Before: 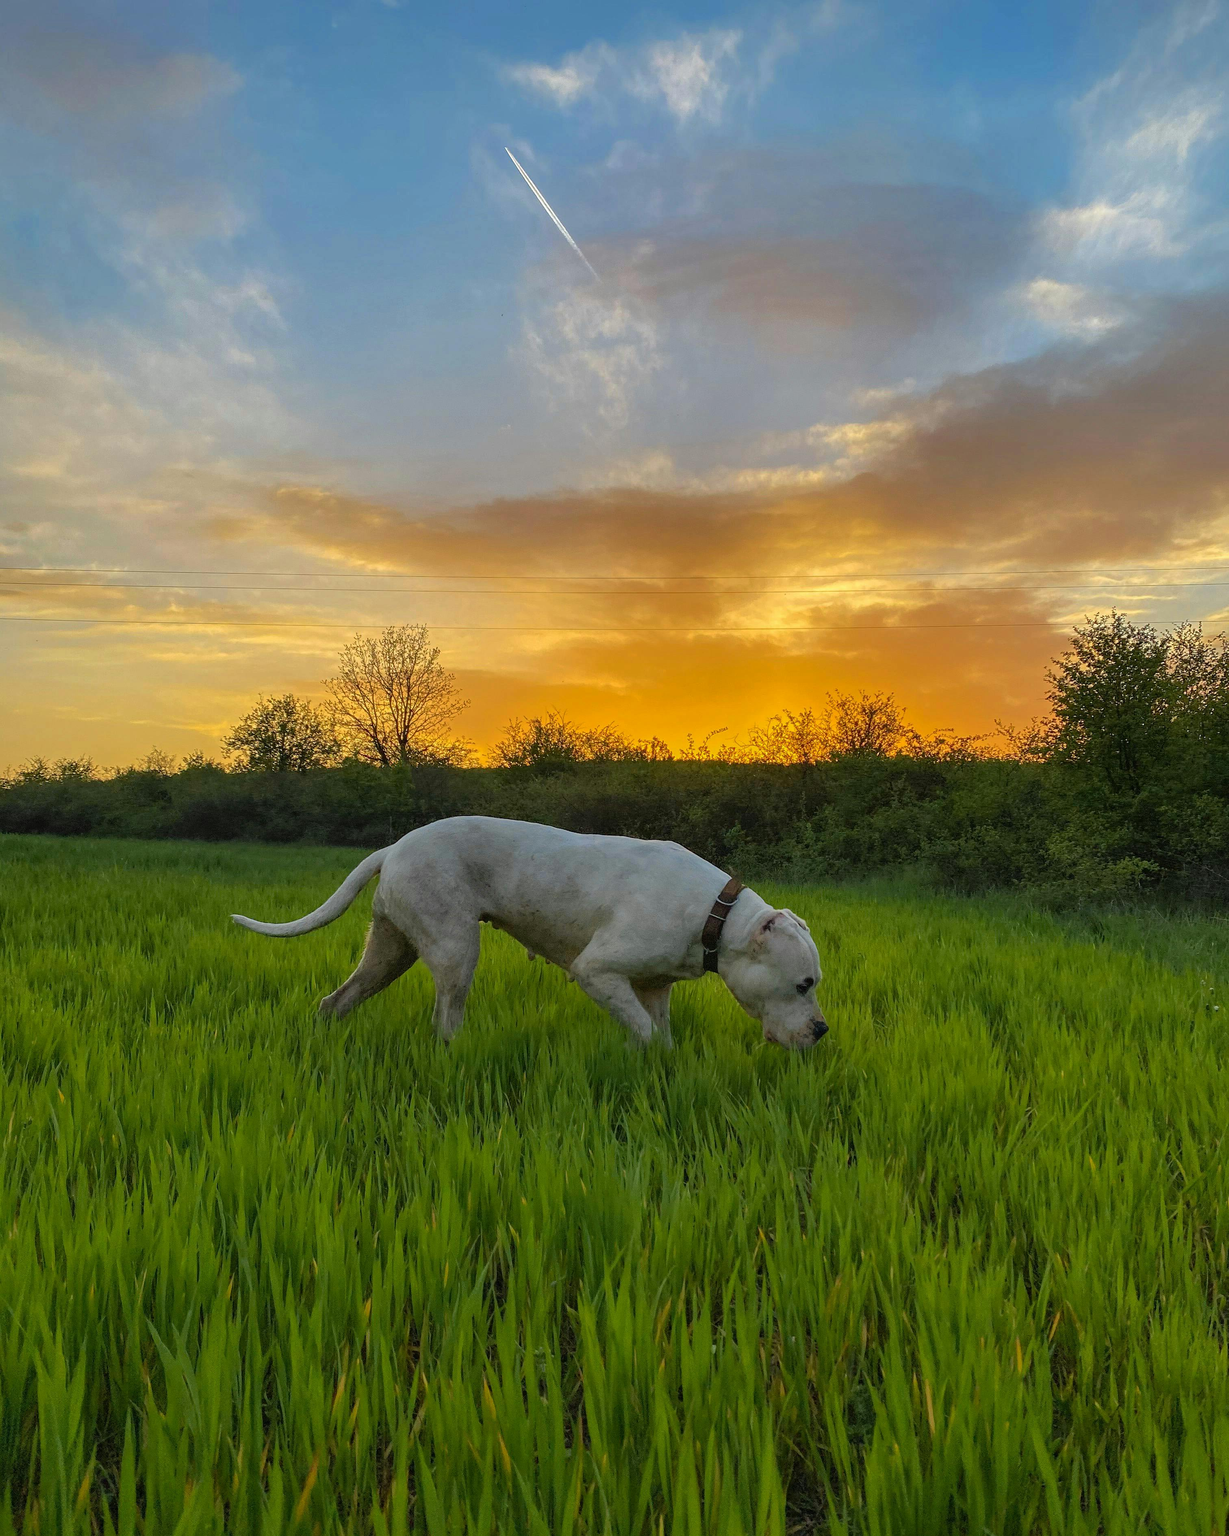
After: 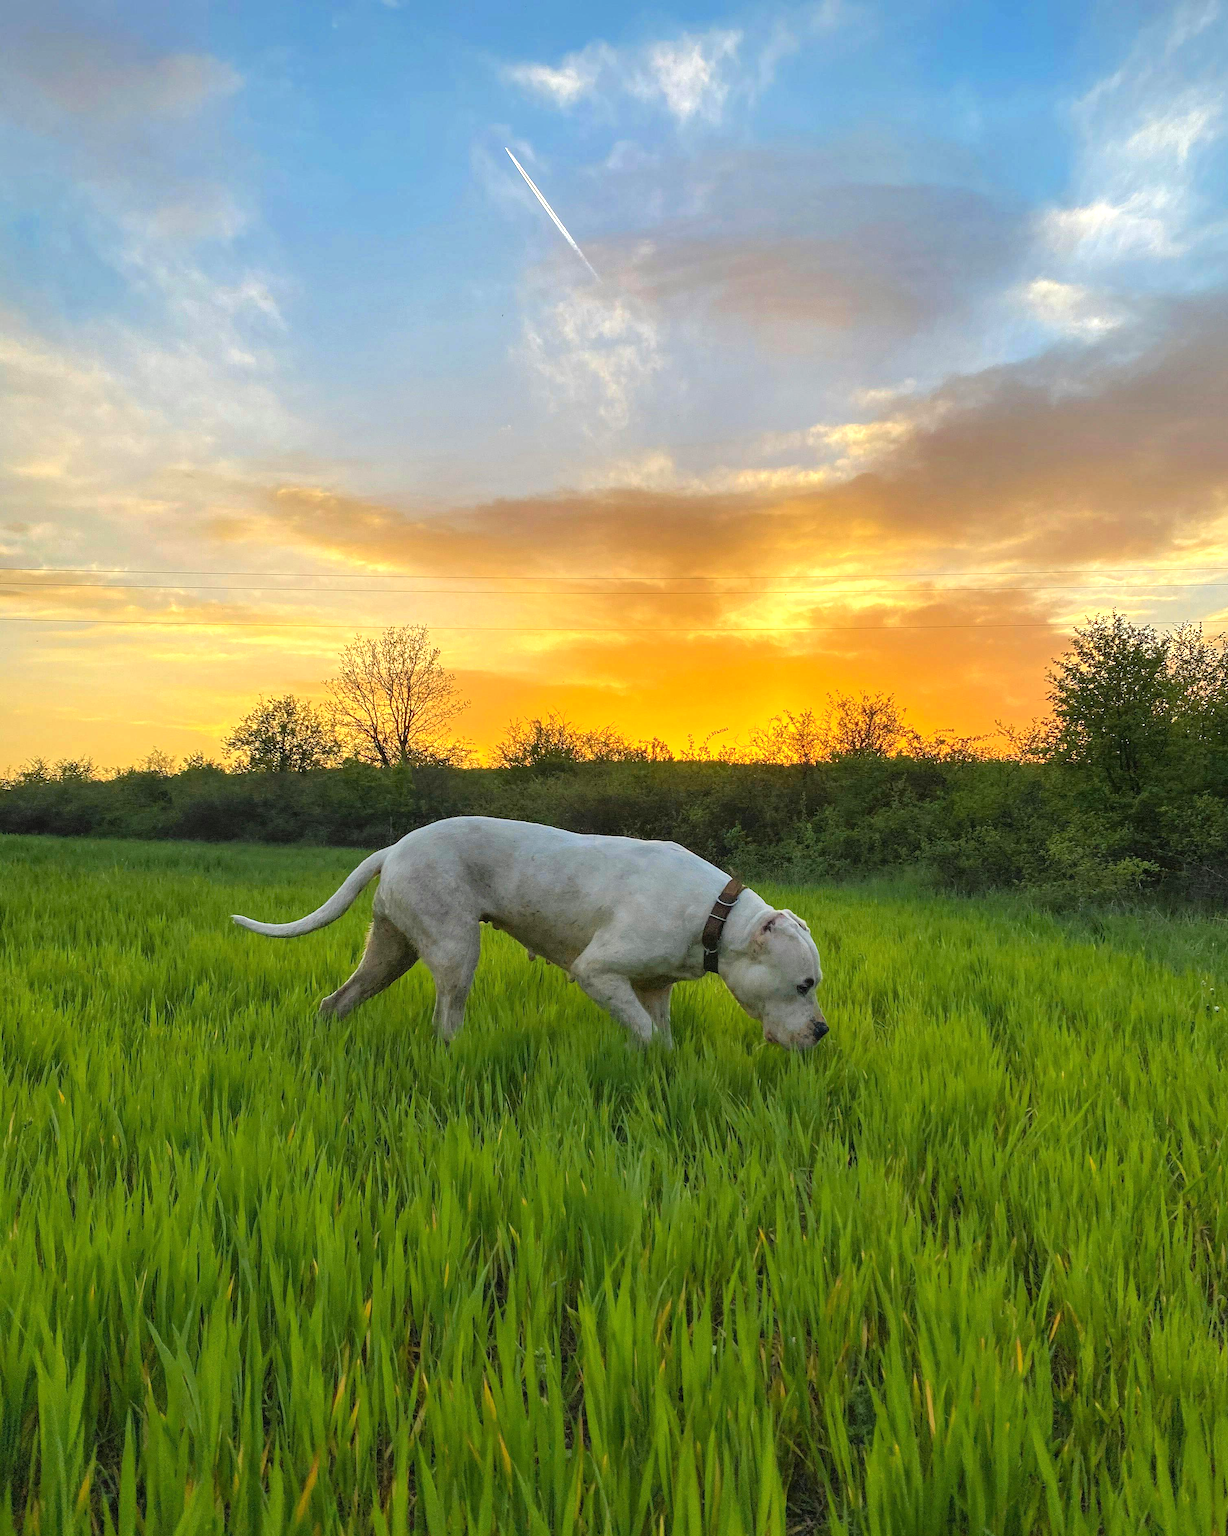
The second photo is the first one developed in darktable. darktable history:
tone equalizer: -8 EV 0.089 EV
exposure: black level correction 0, exposure 0.697 EV, compensate highlight preservation false
